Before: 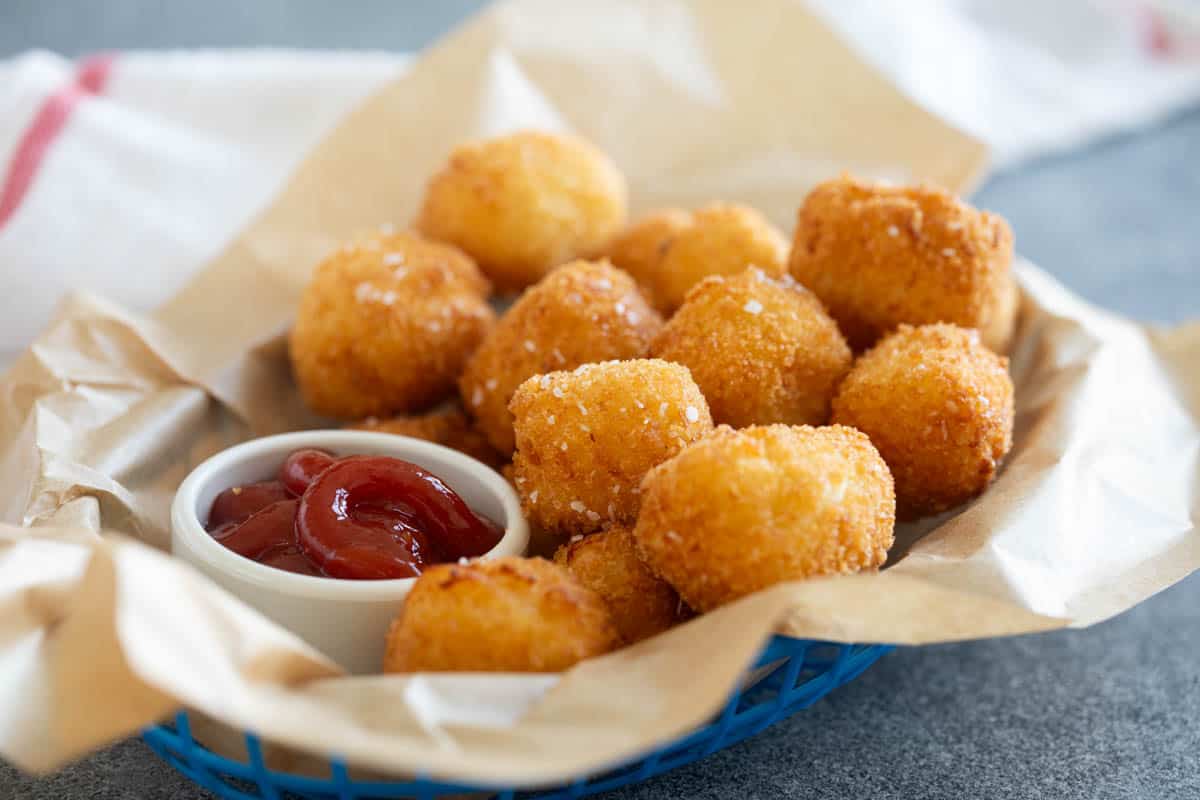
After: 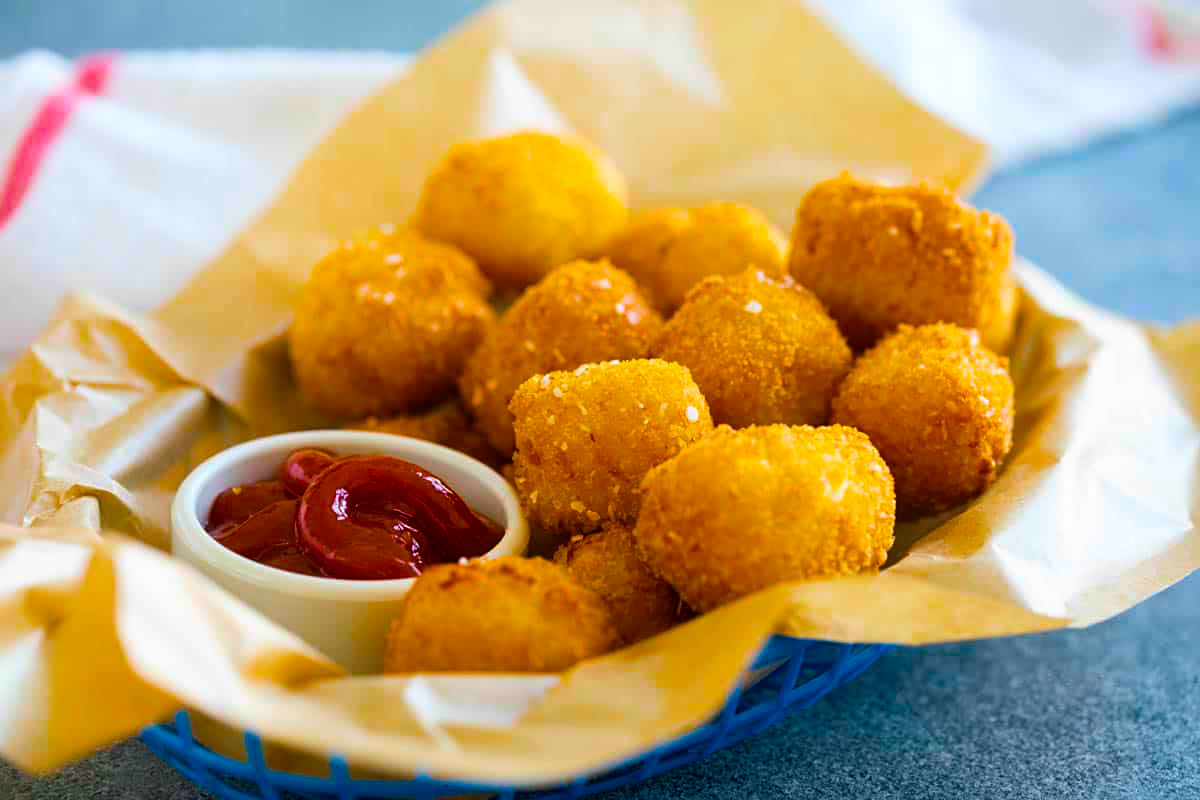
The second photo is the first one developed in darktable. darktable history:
sharpen: amount 0.205
color balance rgb: shadows lift › luminance -8.003%, shadows lift › chroma 2.411%, shadows lift › hue 163.64°, linear chroma grading › shadows 9.403%, linear chroma grading › highlights 9.535%, linear chroma grading › global chroma 14.696%, linear chroma grading › mid-tones 14.87%, perceptual saturation grading › global saturation 30.612%, global vibrance 59.936%
